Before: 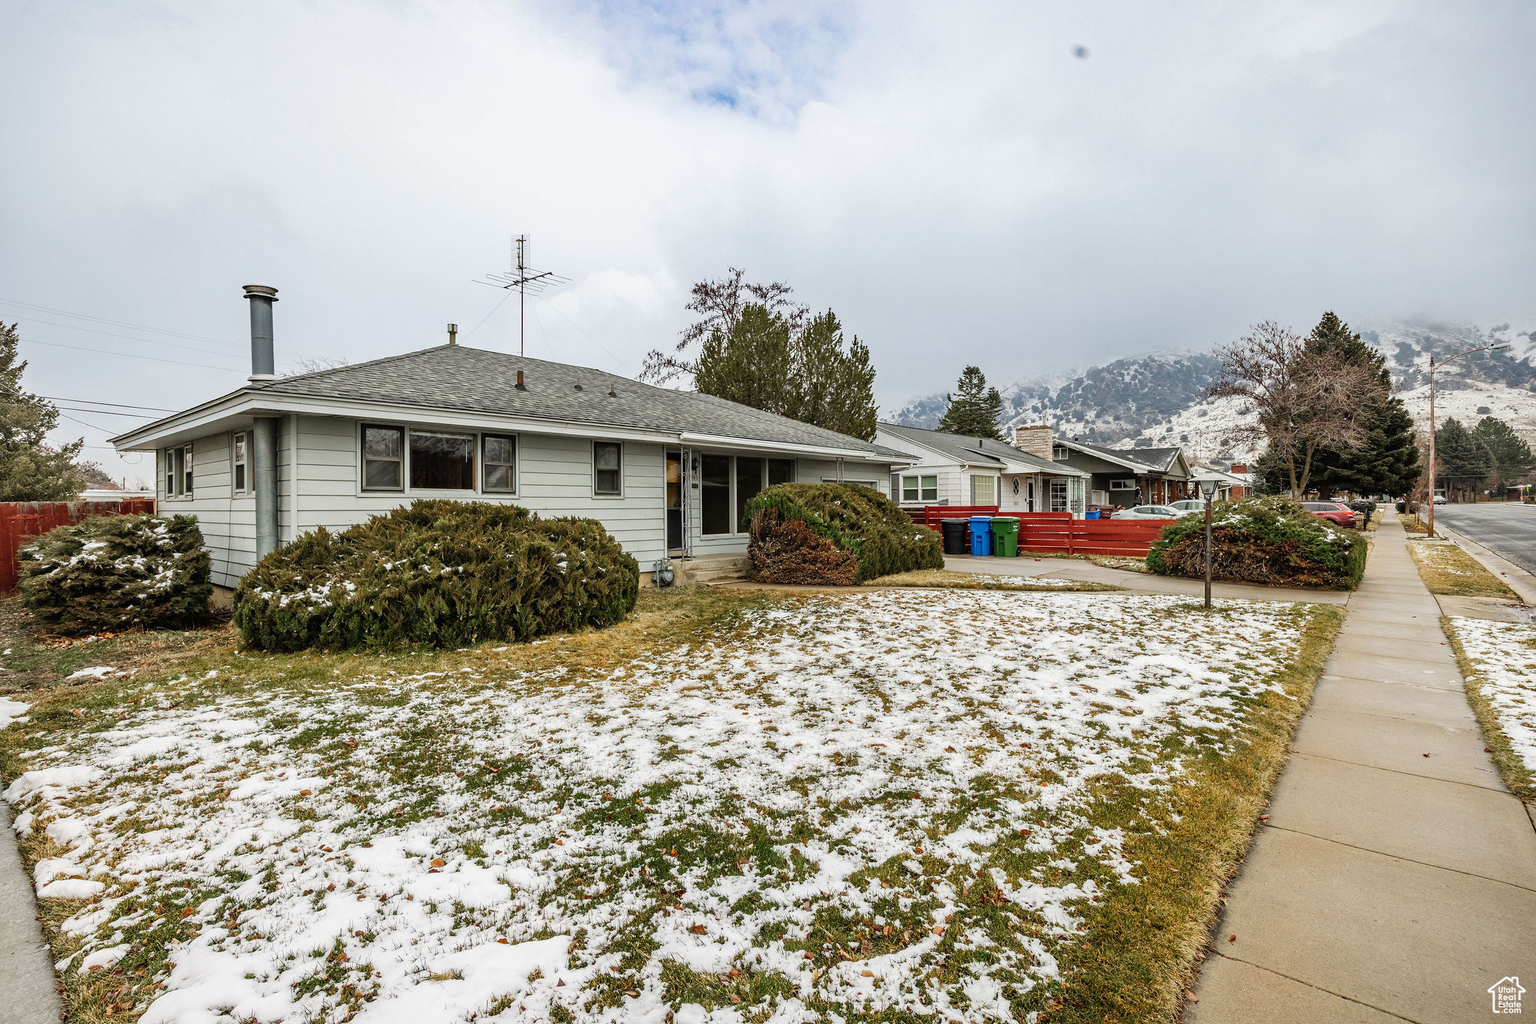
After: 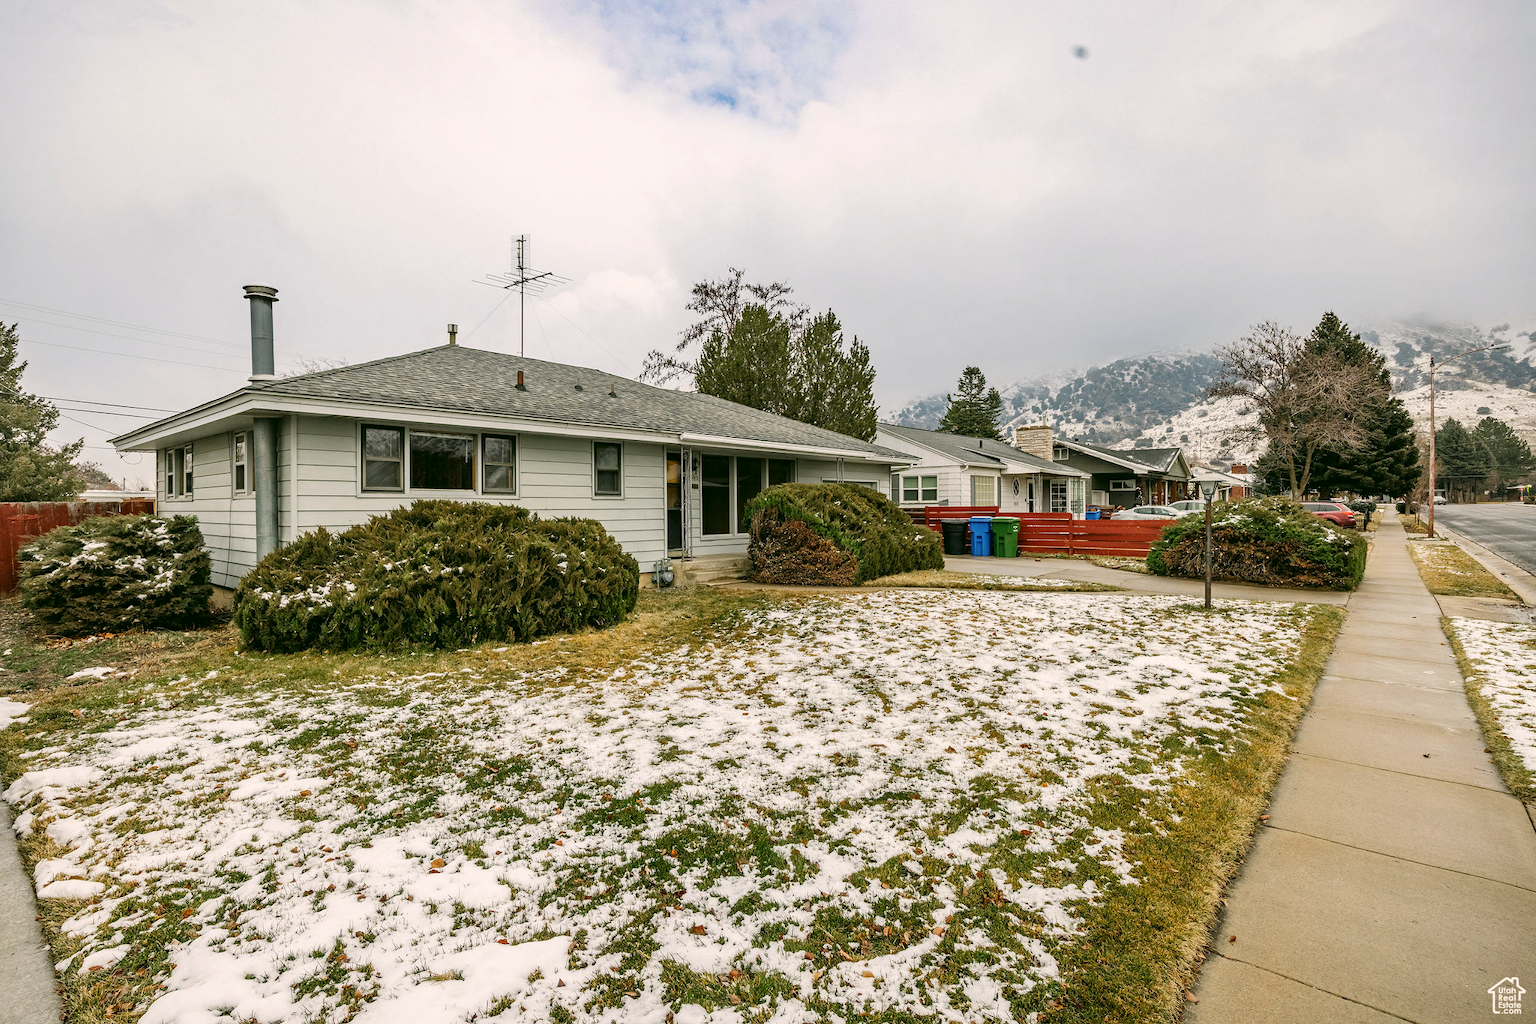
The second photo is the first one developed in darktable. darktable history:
color correction: highlights a* 4.54, highlights b* 4.95, shadows a* -7.03, shadows b* 4.99
exposure: compensate highlight preservation false
